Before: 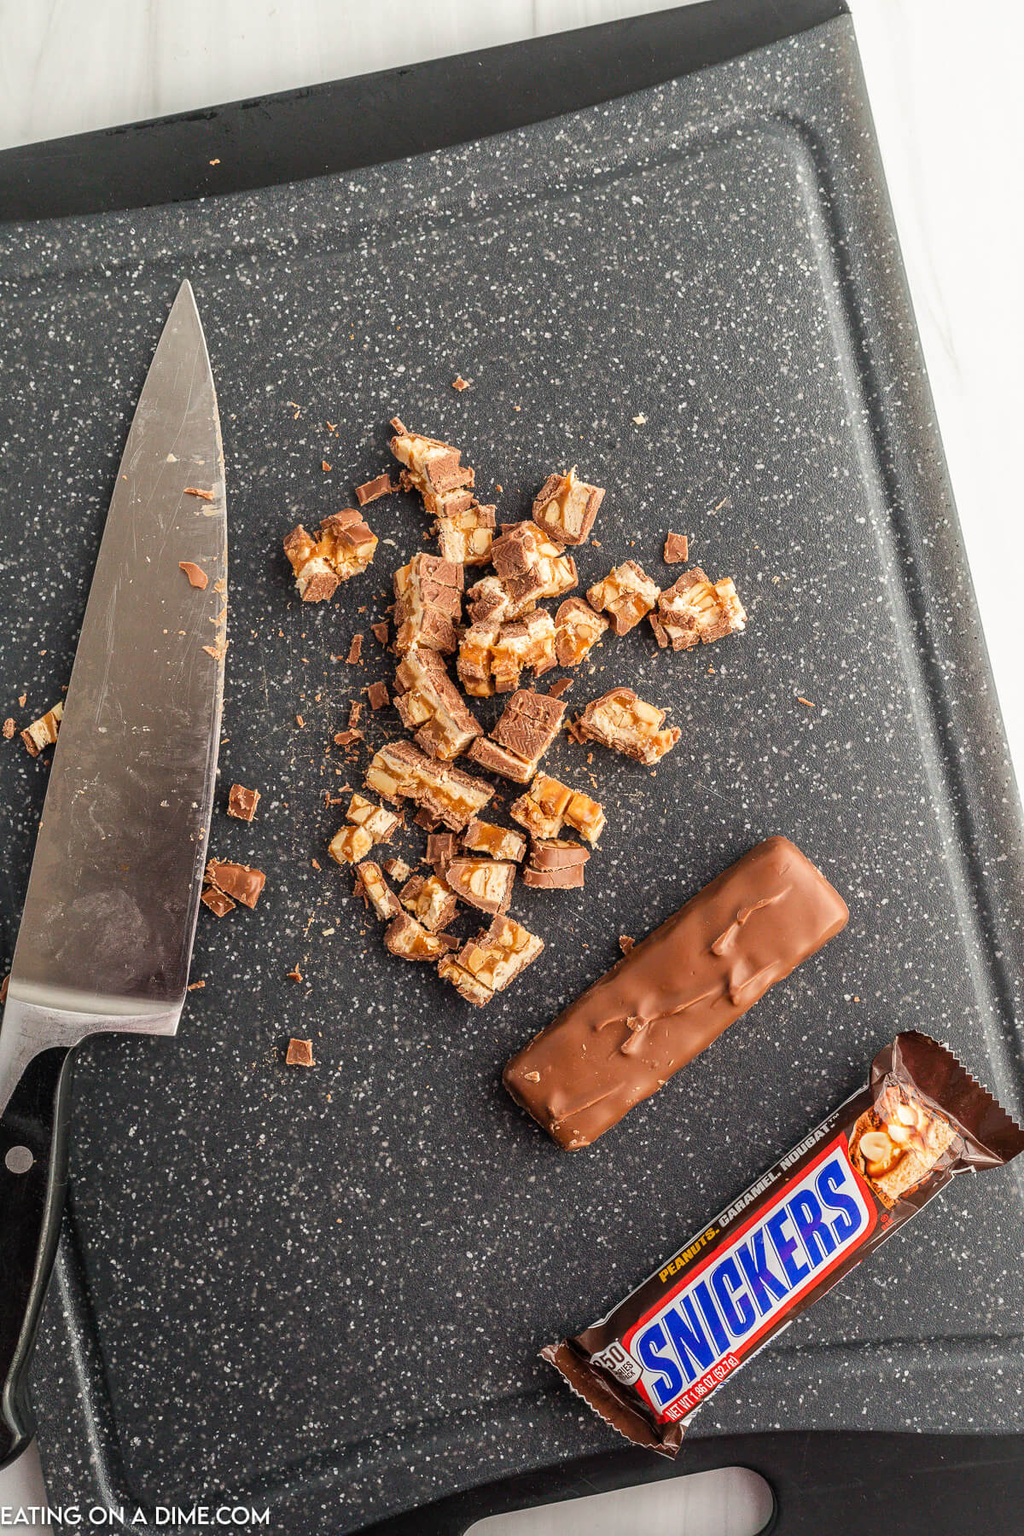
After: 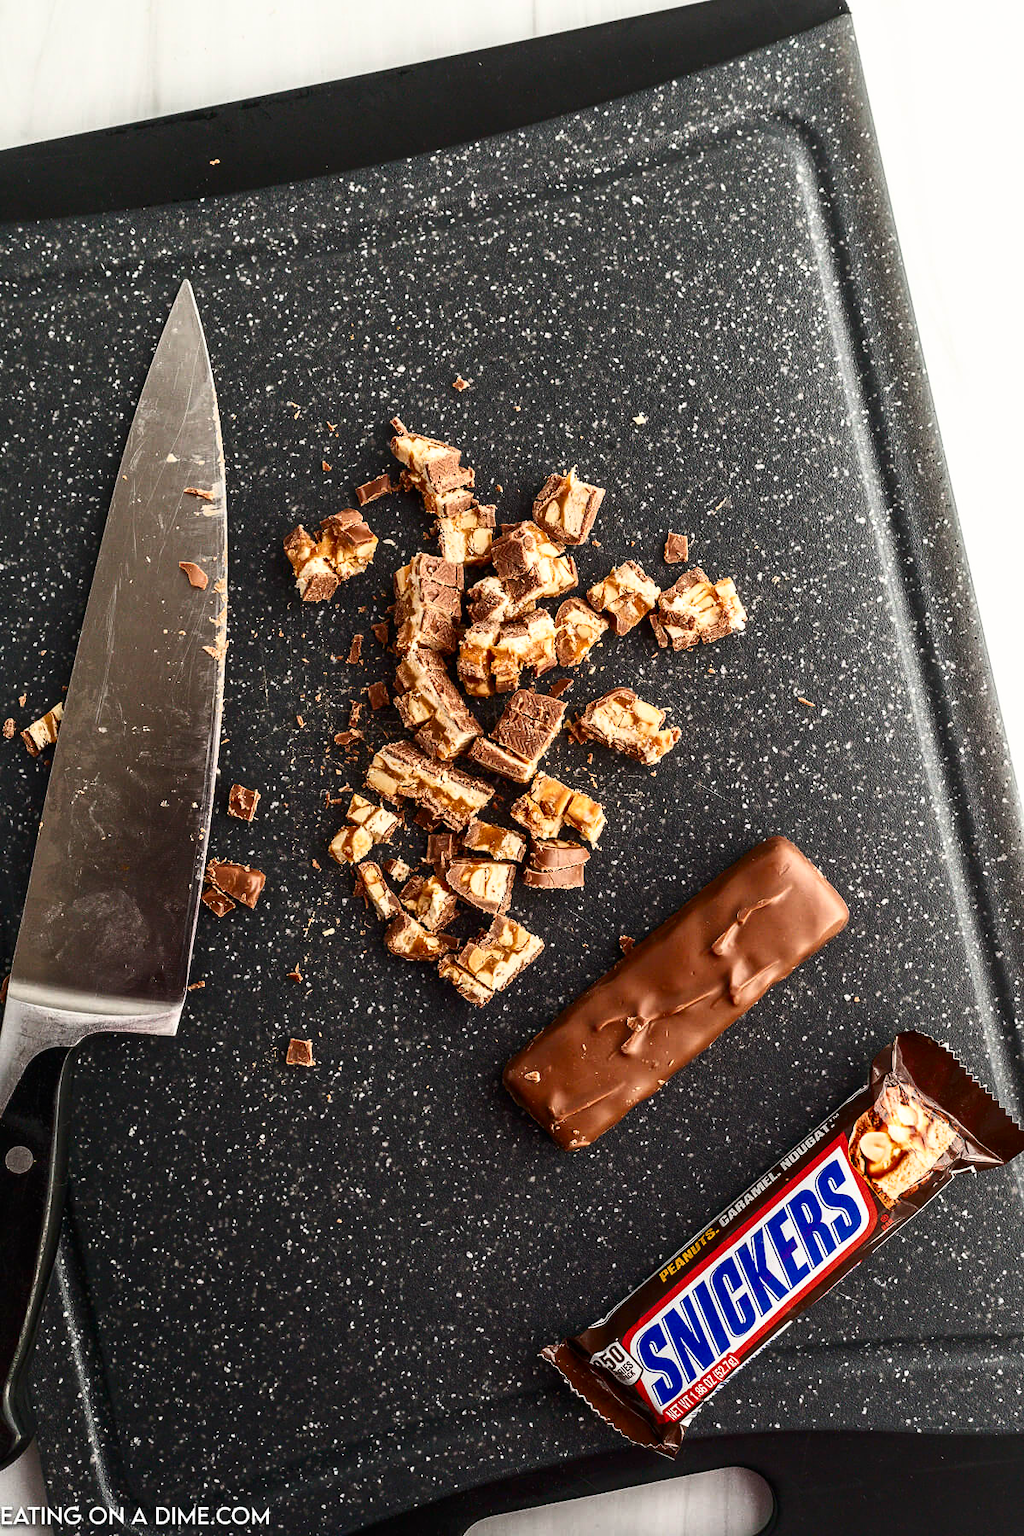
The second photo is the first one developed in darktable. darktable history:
tone curve: curves: ch0 [(0, 0) (0.56, 0.467) (0.846, 0.934) (1, 1)], color space Lab, independent channels, preserve colors none
